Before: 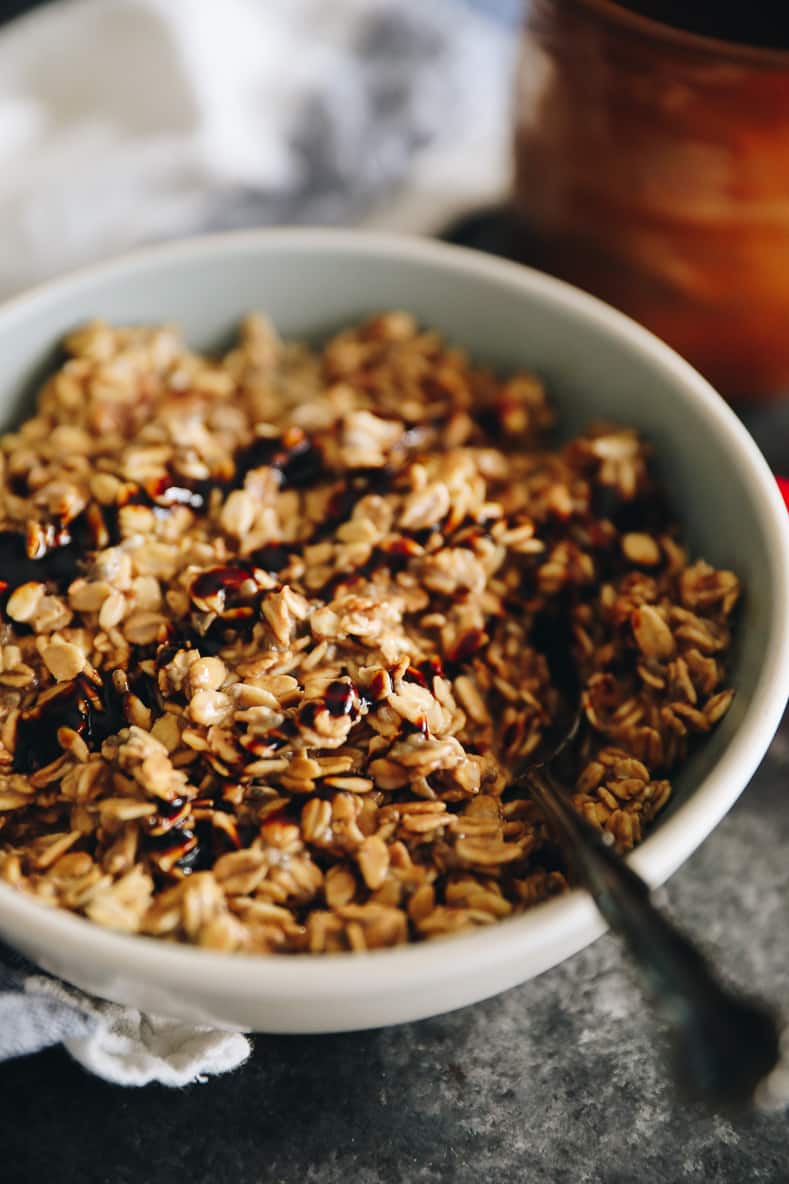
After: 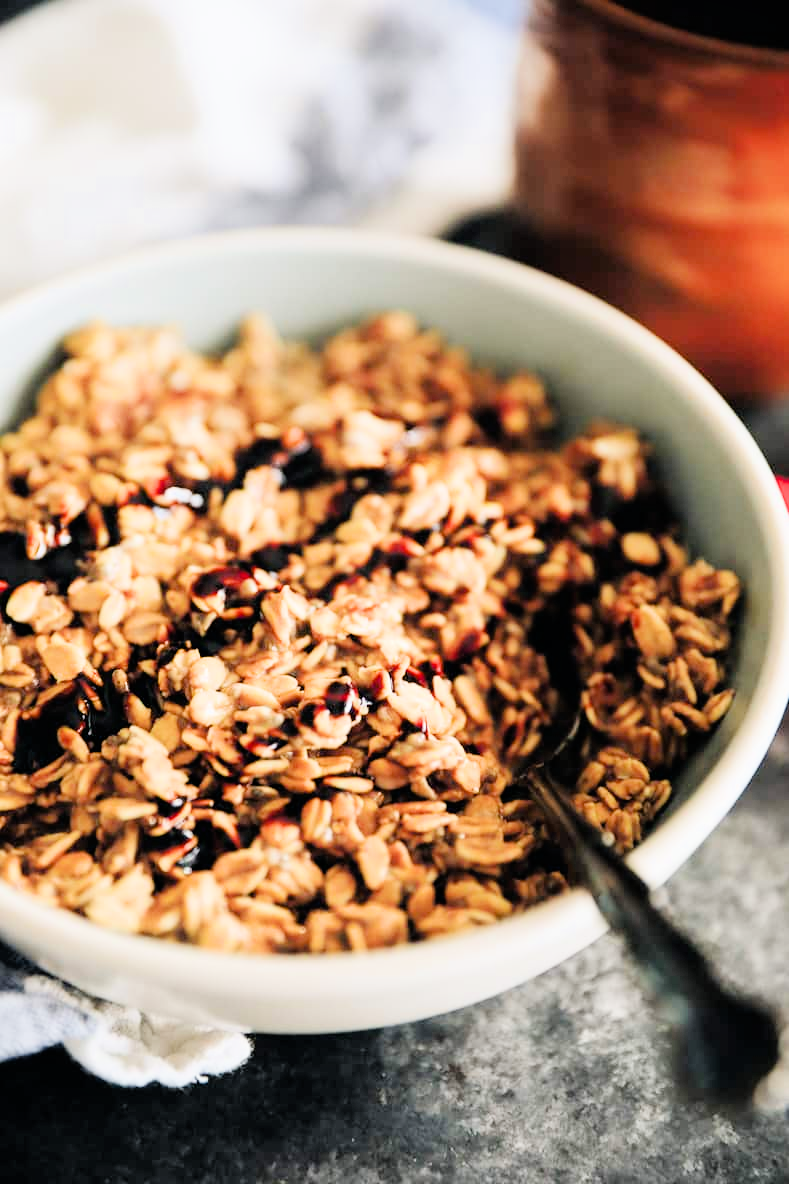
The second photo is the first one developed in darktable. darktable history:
filmic rgb: black relative exposure -7.65 EV, white relative exposure 4.56 EV, hardness 3.61
exposure: black level correction 0.001, exposure 1 EV, compensate highlight preservation false
tone equalizer: -8 EV -0.719 EV, -7 EV -0.684 EV, -6 EV -0.585 EV, -5 EV -0.363 EV, -3 EV 0.374 EV, -2 EV 0.6 EV, -1 EV 0.683 EV, +0 EV 0.721 EV
